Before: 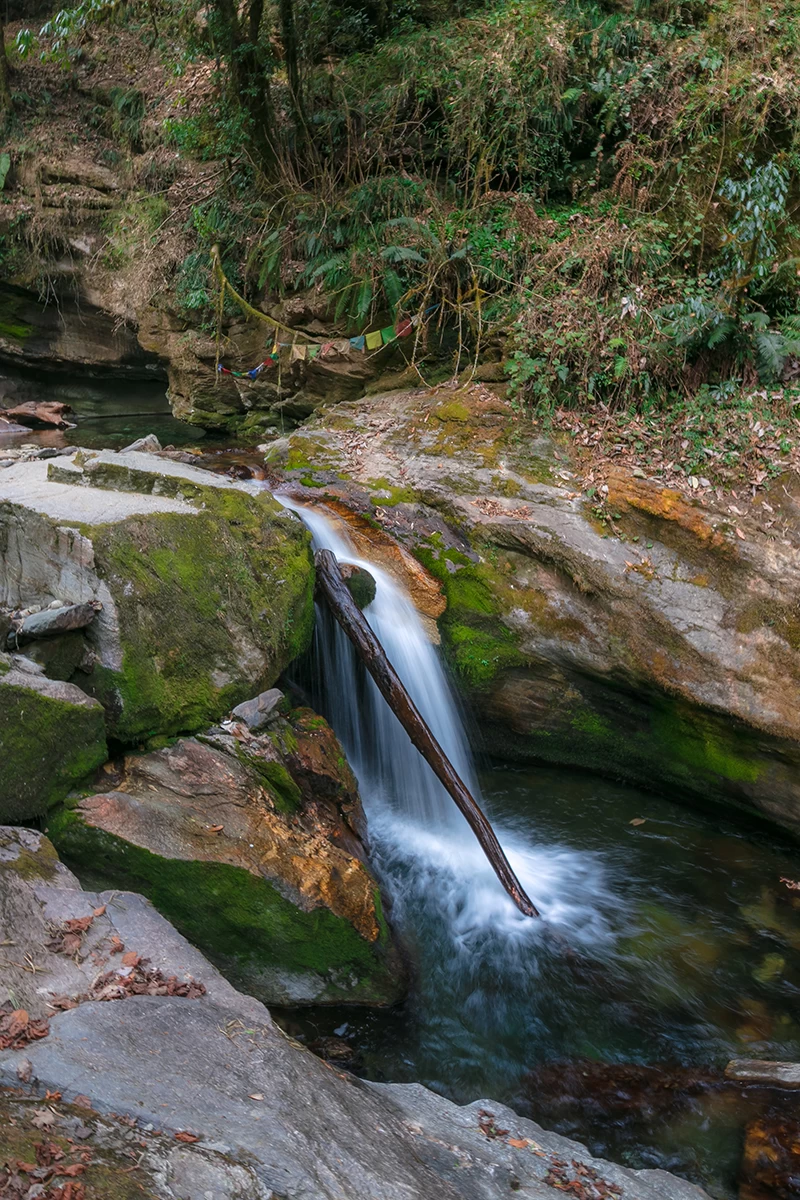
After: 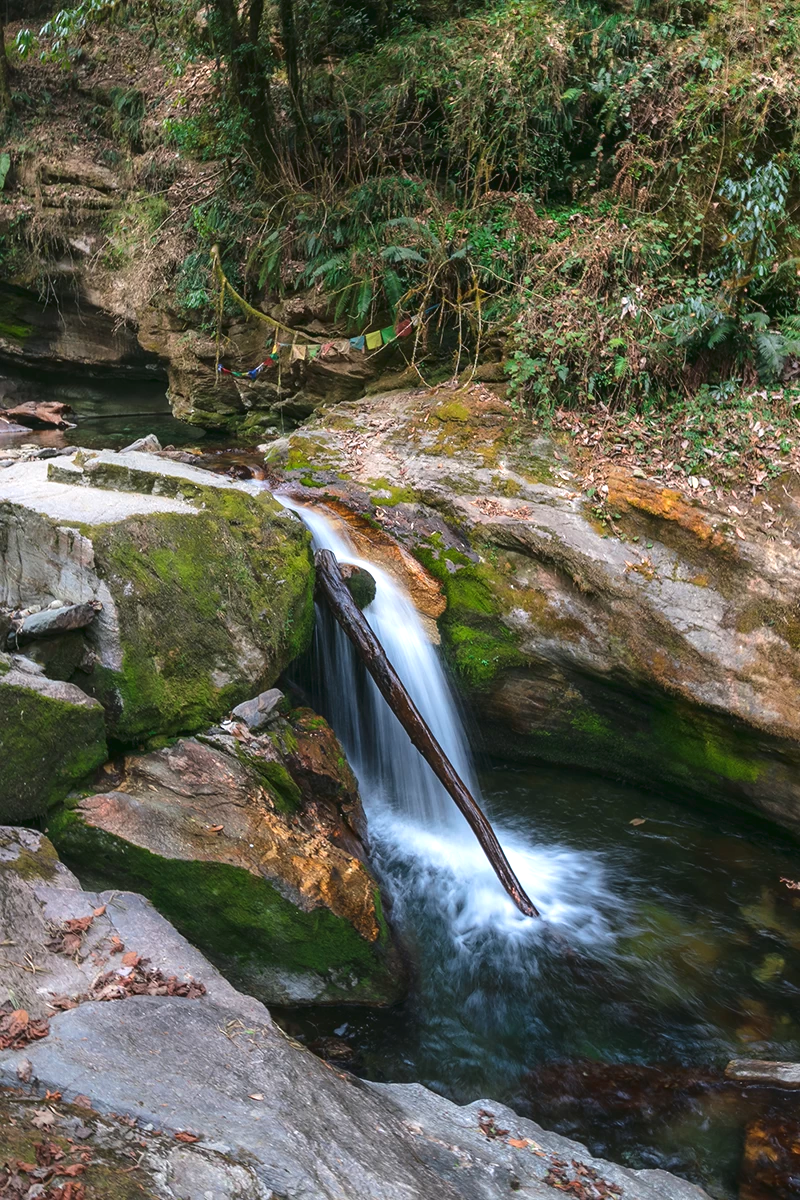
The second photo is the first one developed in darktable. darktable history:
tone curve: curves: ch0 [(0, 0.032) (0.181, 0.152) (0.751, 0.762) (1, 1)], color space Lab, linked channels, preserve colors none
exposure: black level correction 0, exposure 0.5 EV, compensate exposure bias true, compensate highlight preservation false
